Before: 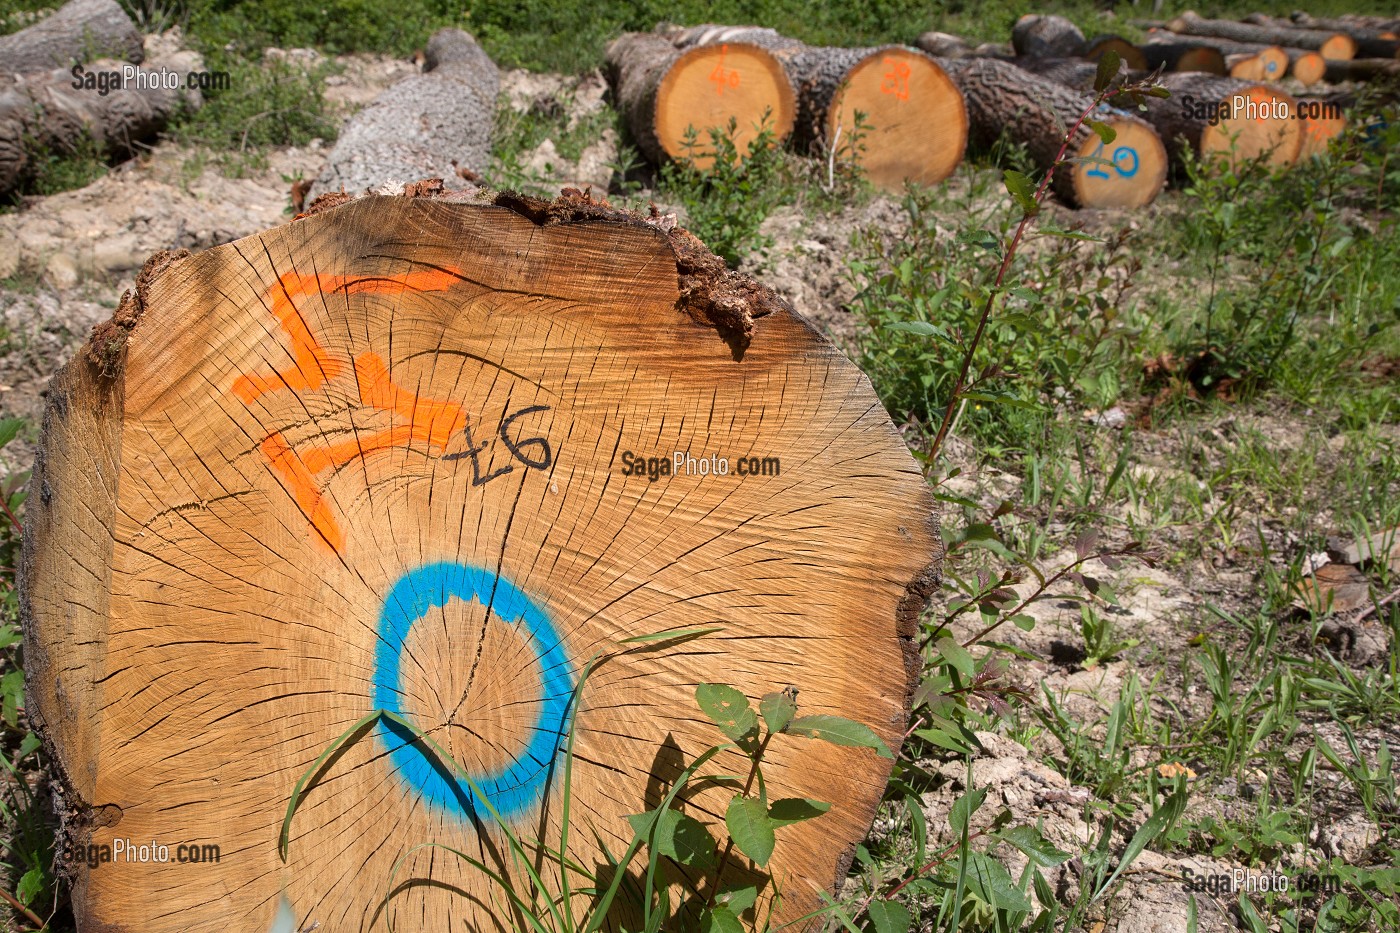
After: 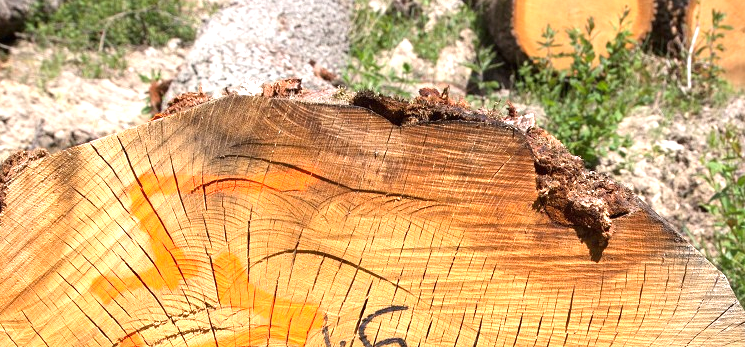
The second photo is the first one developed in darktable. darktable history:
exposure: black level correction 0, exposure 1 EV, compensate highlight preservation false
crop: left 10.195%, top 10.731%, right 36.544%, bottom 52.06%
